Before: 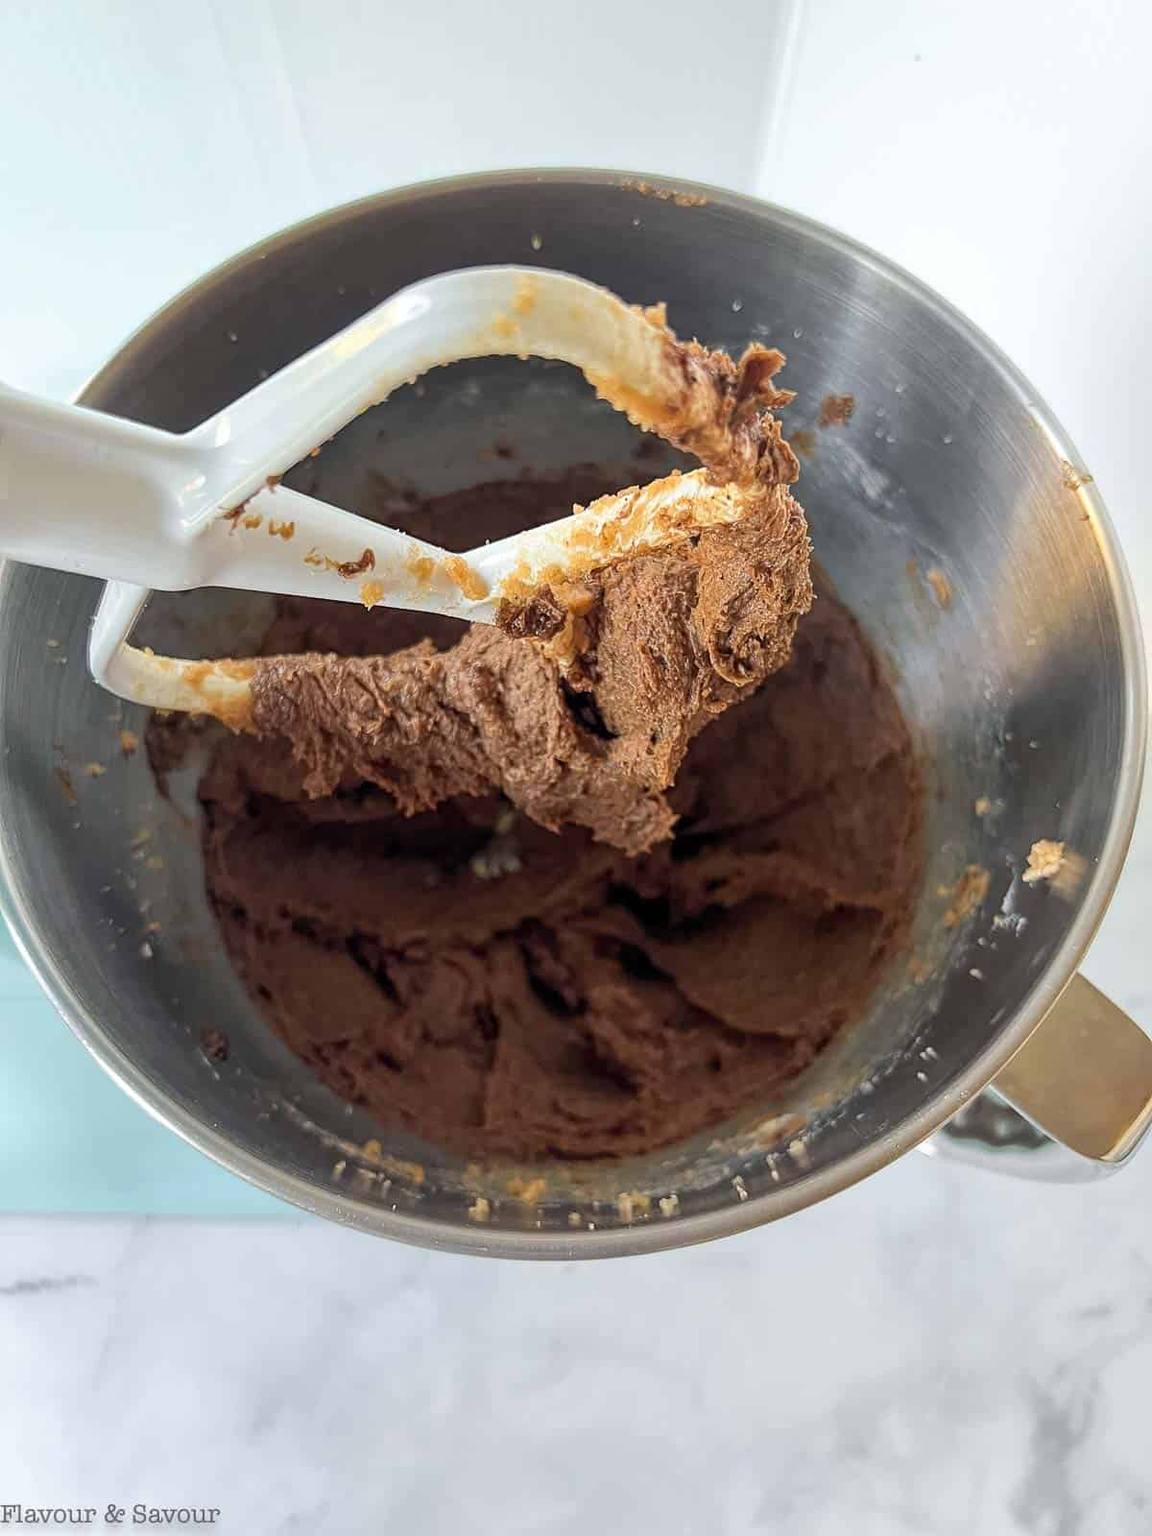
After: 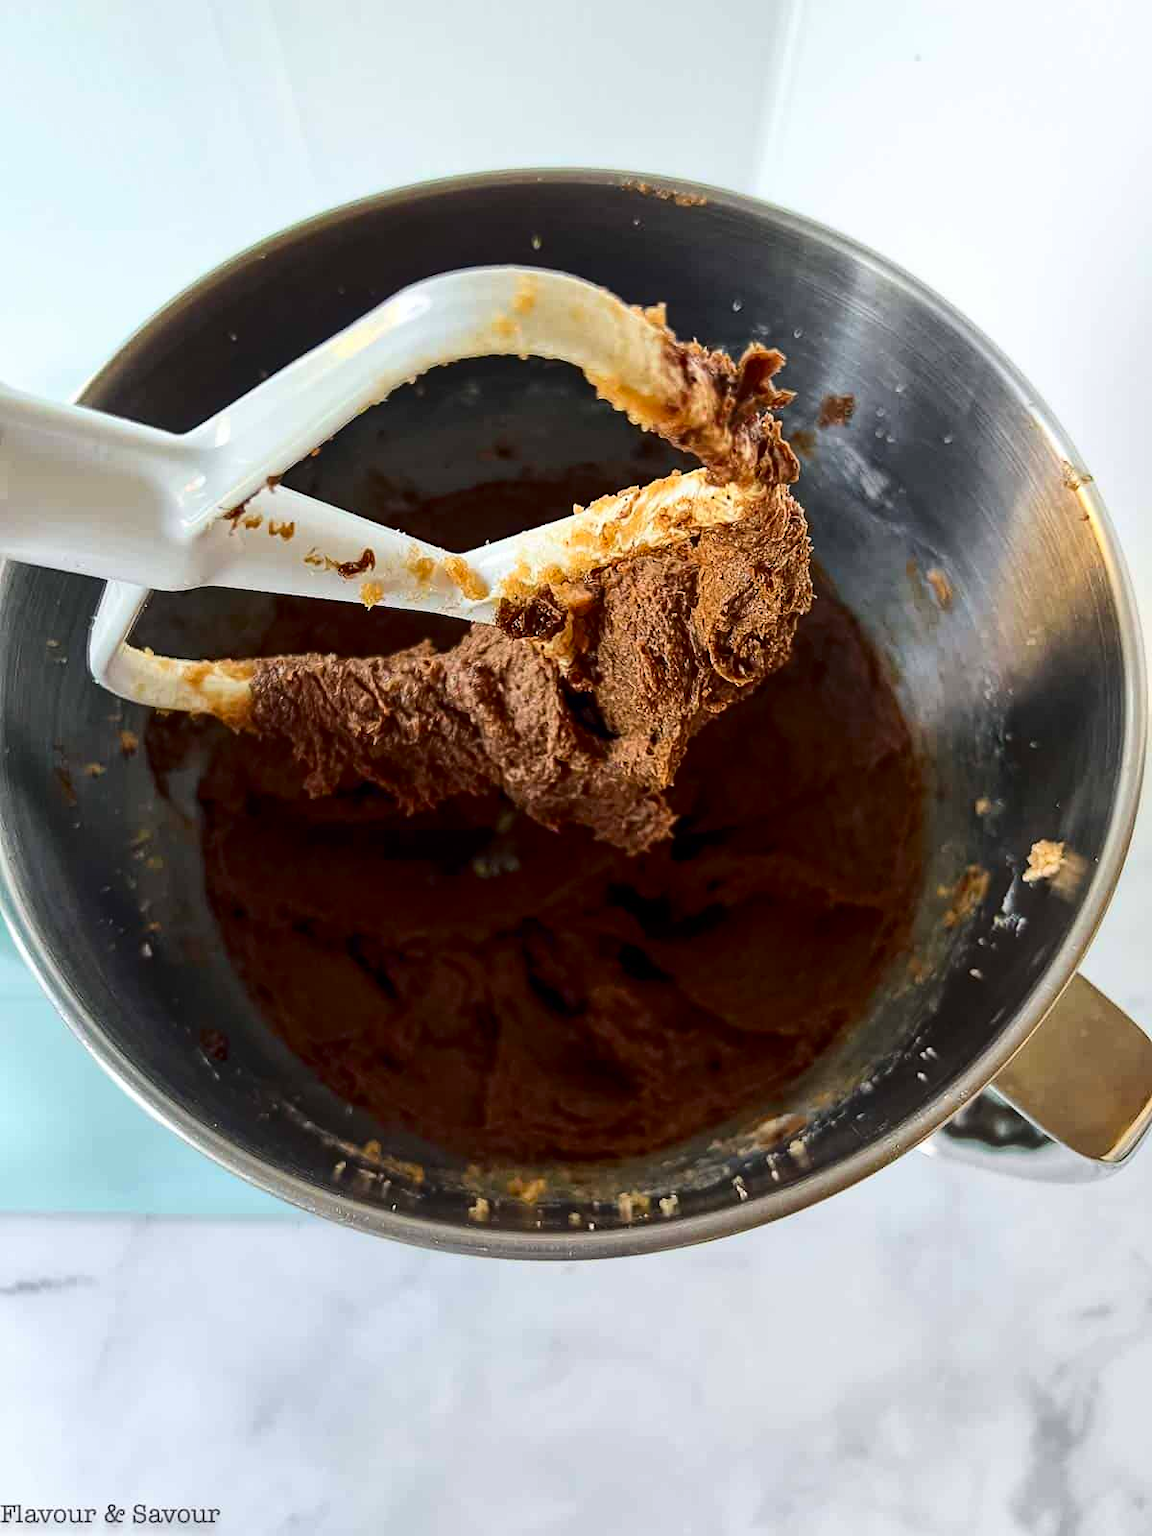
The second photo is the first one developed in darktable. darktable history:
contrast brightness saturation: contrast 0.22, brightness -0.191, saturation 0.238
